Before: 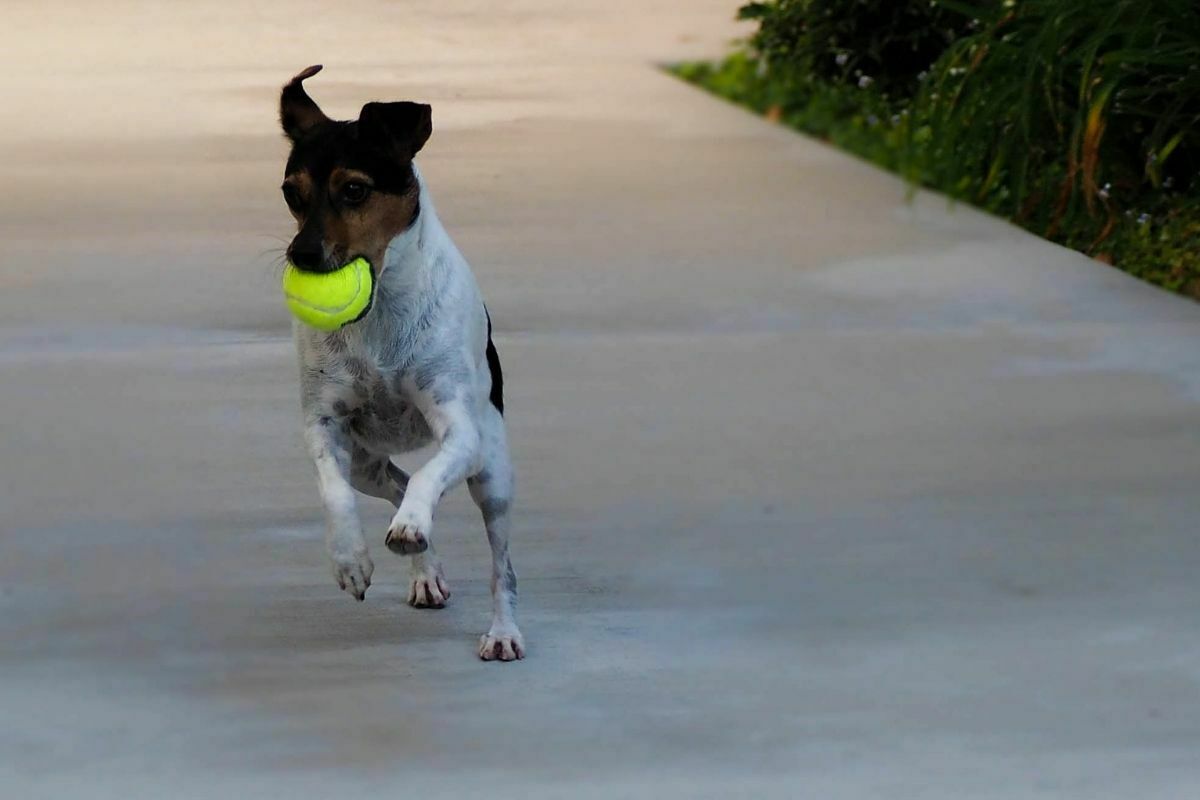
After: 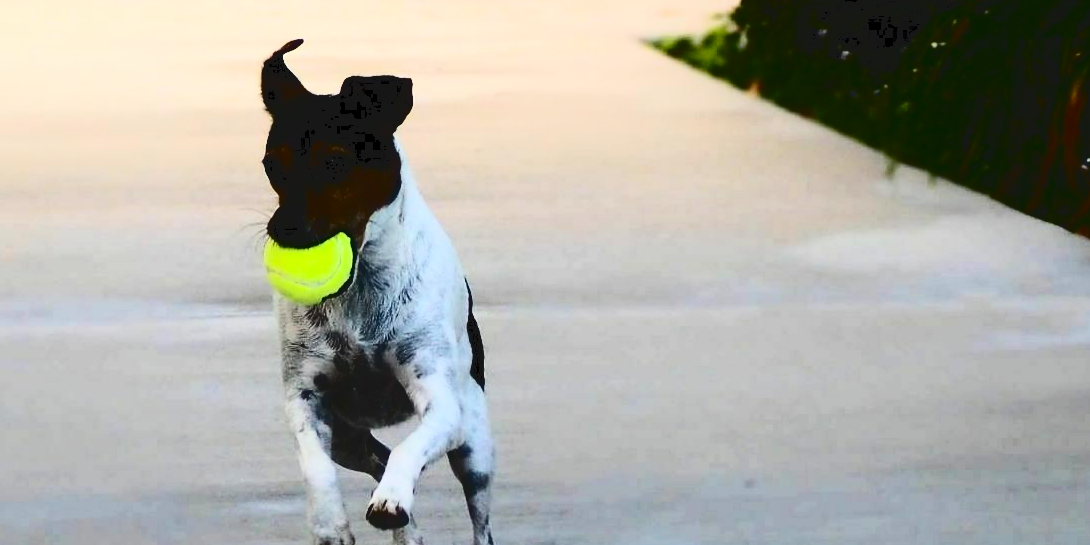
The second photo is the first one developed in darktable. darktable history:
crop: left 1.592%, top 3.366%, right 7.544%, bottom 28.499%
tone curve: curves: ch0 [(0, 0) (0.003, 0.075) (0.011, 0.079) (0.025, 0.079) (0.044, 0.082) (0.069, 0.085) (0.1, 0.089) (0.136, 0.096) (0.177, 0.105) (0.224, 0.14) (0.277, 0.202) (0.335, 0.304) (0.399, 0.417) (0.468, 0.521) (0.543, 0.636) (0.623, 0.726) (0.709, 0.801) (0.801, 0.878) (0.898, 0.927) (1, 1)], color space Lab, independent channels, preserve colors none
contrast brightness saturation: contrast 0.398, brightness 0.107, saturation 0.211
